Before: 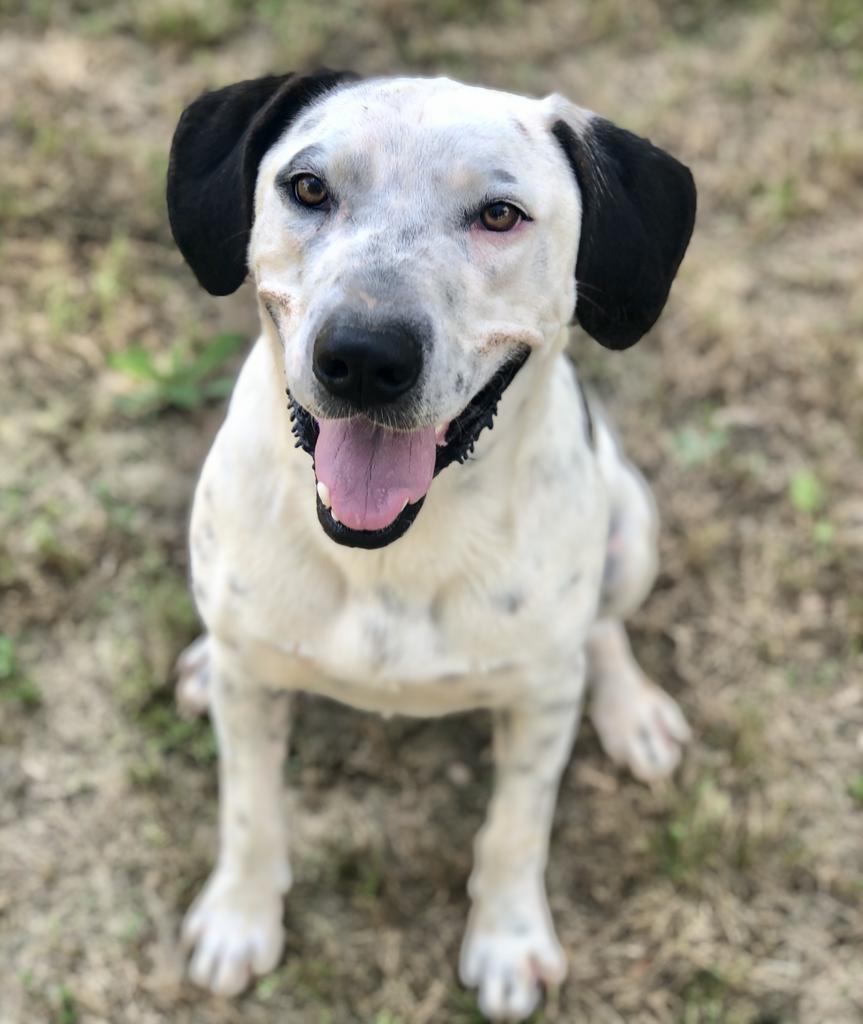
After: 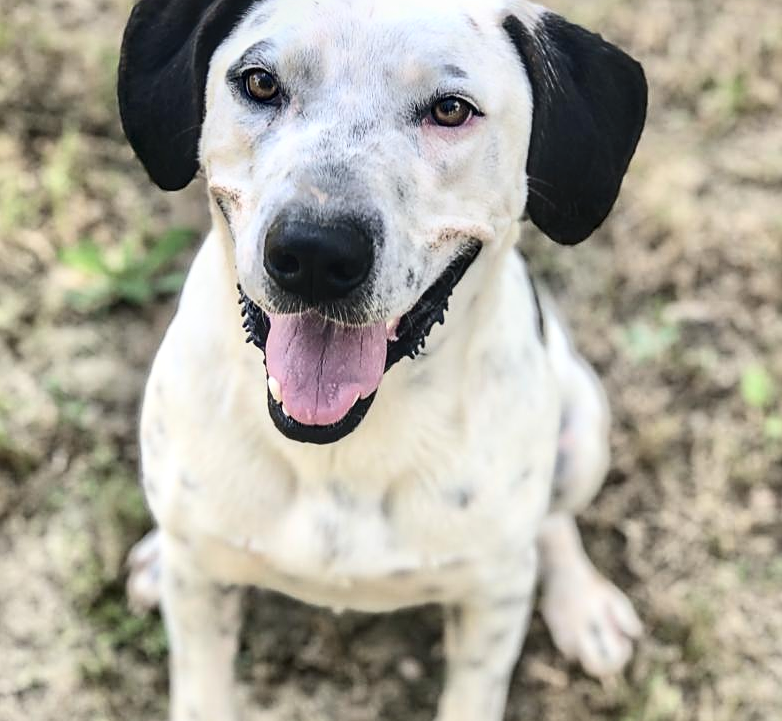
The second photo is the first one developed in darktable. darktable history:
sharpen: on, module defaults
crop: left 5.681%, top 10.26%, right 3.62%, bottom 19.247%
contrast brightness saturation: contrast 0.241, brightness 0.092
local contrast: on, module defaults
